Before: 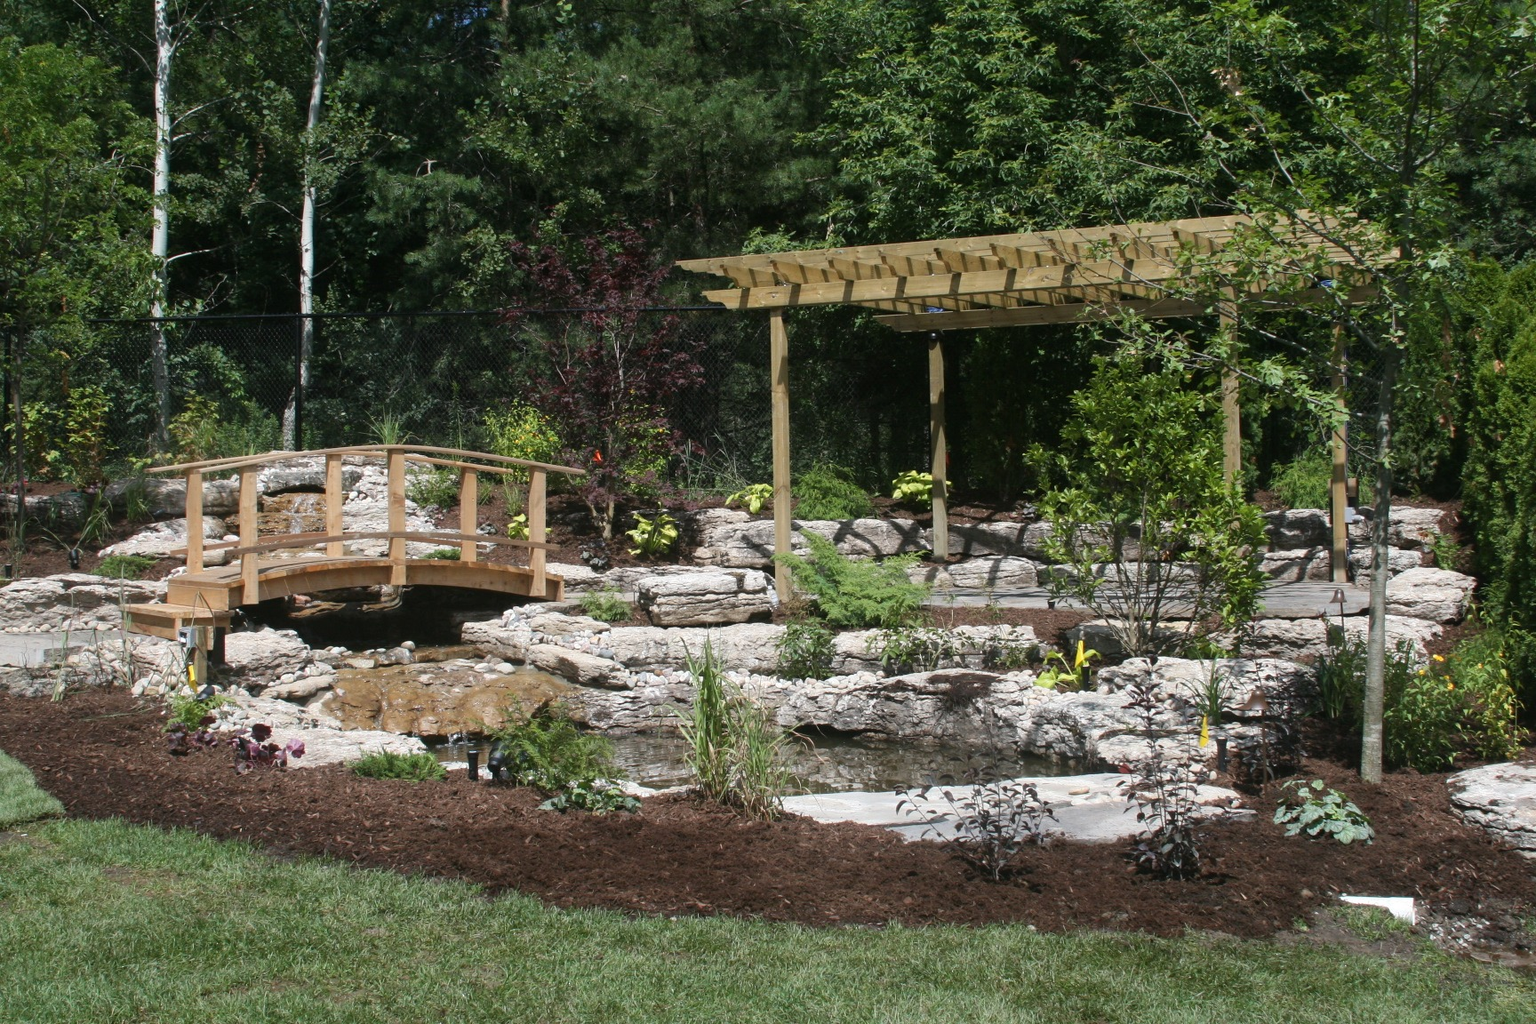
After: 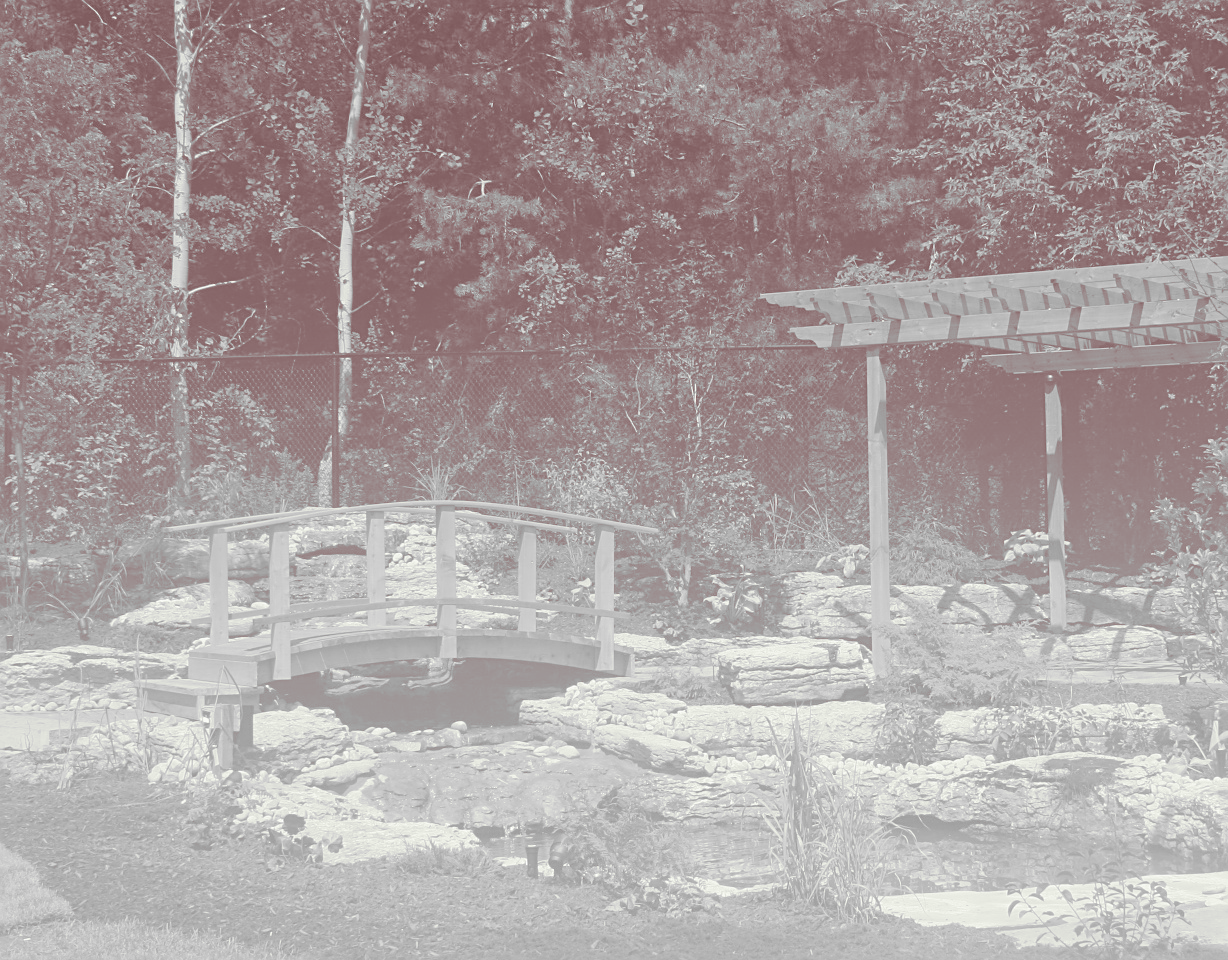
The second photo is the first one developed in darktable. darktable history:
bloom: size 85%, threshold 5%, strength 85%
crop: right 28.885%, bottom 16.626%
tone equalizer: -8 EV 0.25 EV, -7 EV 0.417 EV, -6 EV 0.417 EV, -5 EV 0.25 EV, -3 EV -0.25 EV, -2 EV -0.417 EV, -1 EV -0.417 EV, +0 EV -0.25 EV, edges refinement/feathering 500, mask exposure compensation -1.57 EV, preserve details guided filter
color calibration: output gray [0.23, 0.37, 0.4, 0], gray › normalize channels true, illuminant same as pipeline (D50), adaptation XYZ, x 0.346, y 0.359, gamut compression 0
sharpen: on, module defaults
split-toning: on, module defaults
